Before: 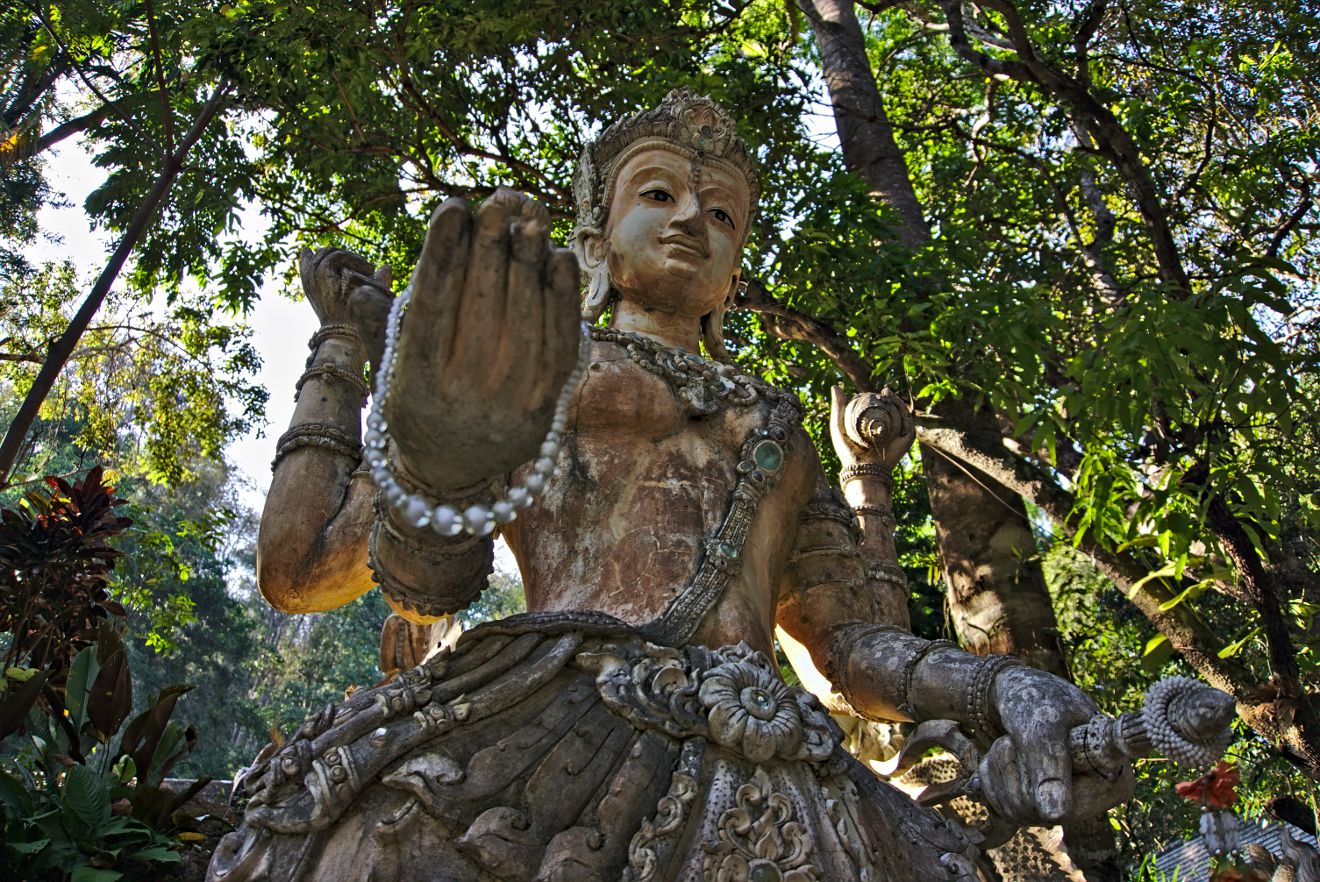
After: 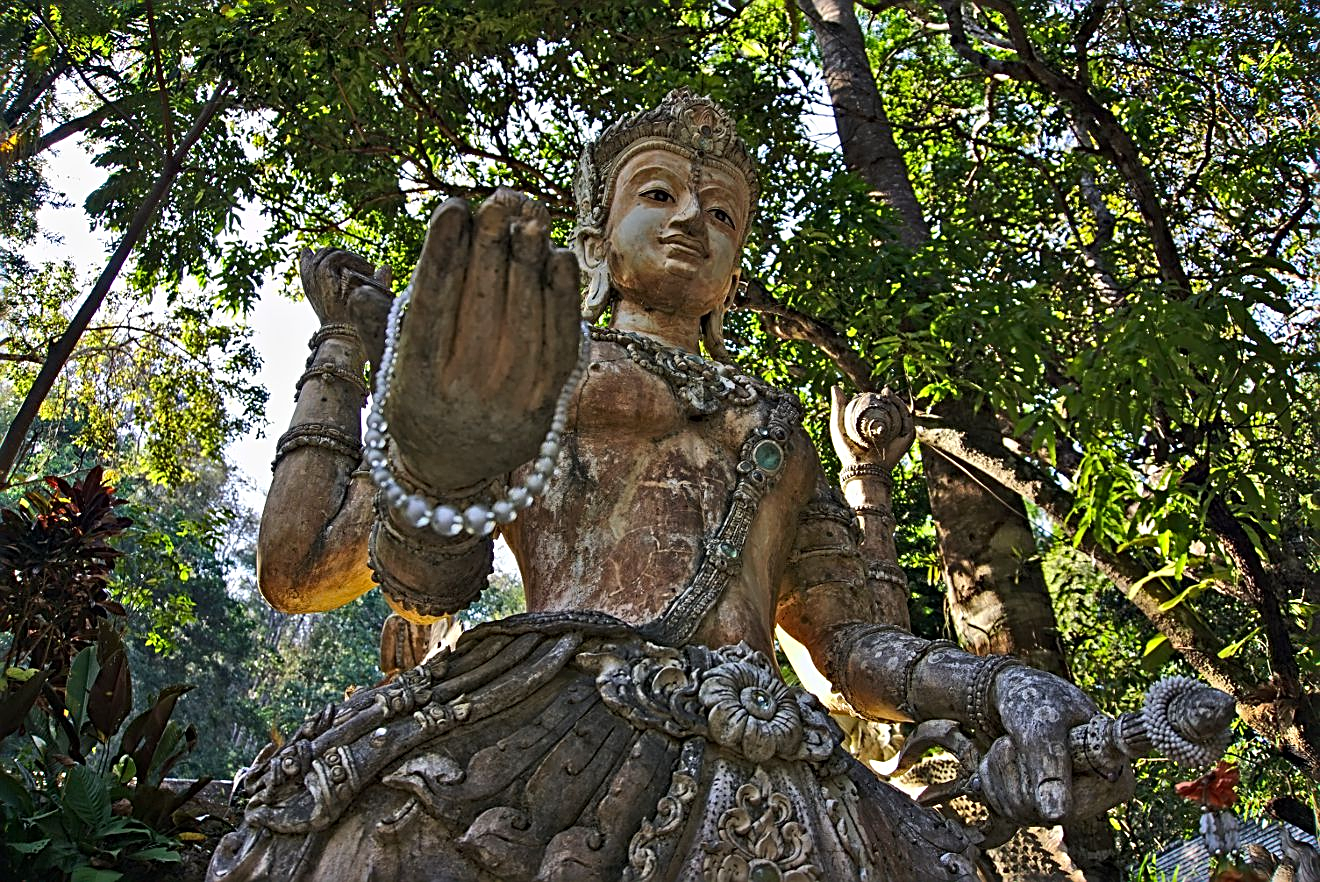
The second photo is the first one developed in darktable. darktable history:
contrast brightness saturation: contrast 0.096, brightness 0.034, saturation 0.09
sharpen: radius 2.548, amount 0.647
